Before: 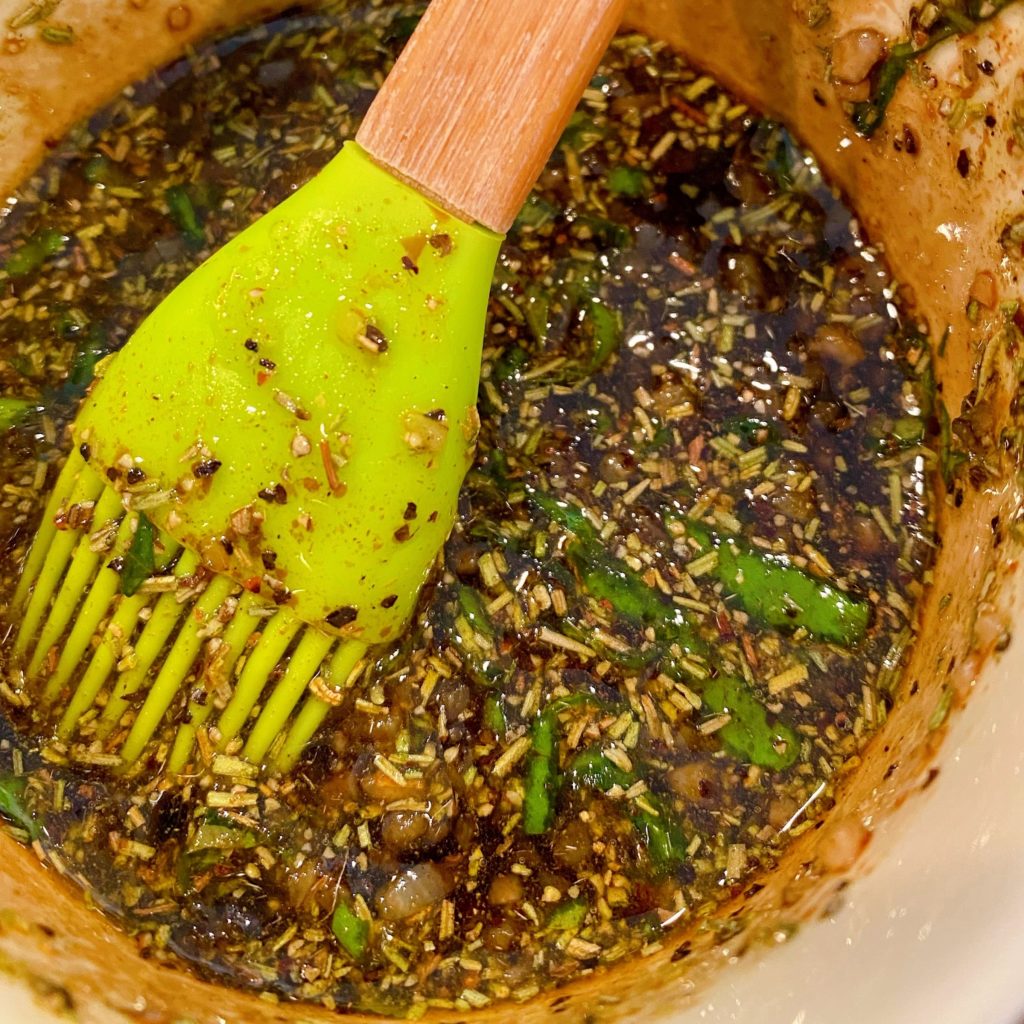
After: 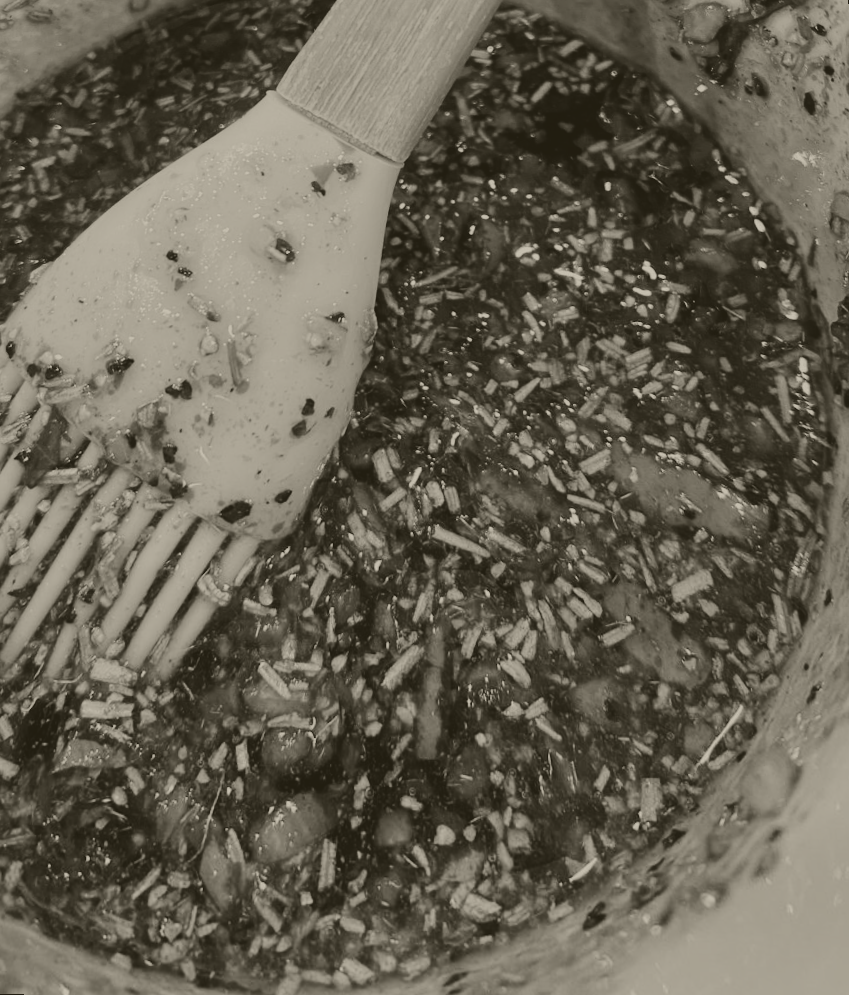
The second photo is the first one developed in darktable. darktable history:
colorize: hue 41.44°, saturation 22%, source mix 60%, lightness 10.61%
rotate and perspective: rotation 0.72°, lens shift (vertical) -0.352, lens shift (horizontal) -0.051, crop left 0.152, crop right 0.859, crop top 0.019, crop bottom 0.964
exposure: exposure 0.507 EV, compensate highlight preservation false
contrast brightness saturation: contrast 0.2, brightness -0.11, saturation 0.1
